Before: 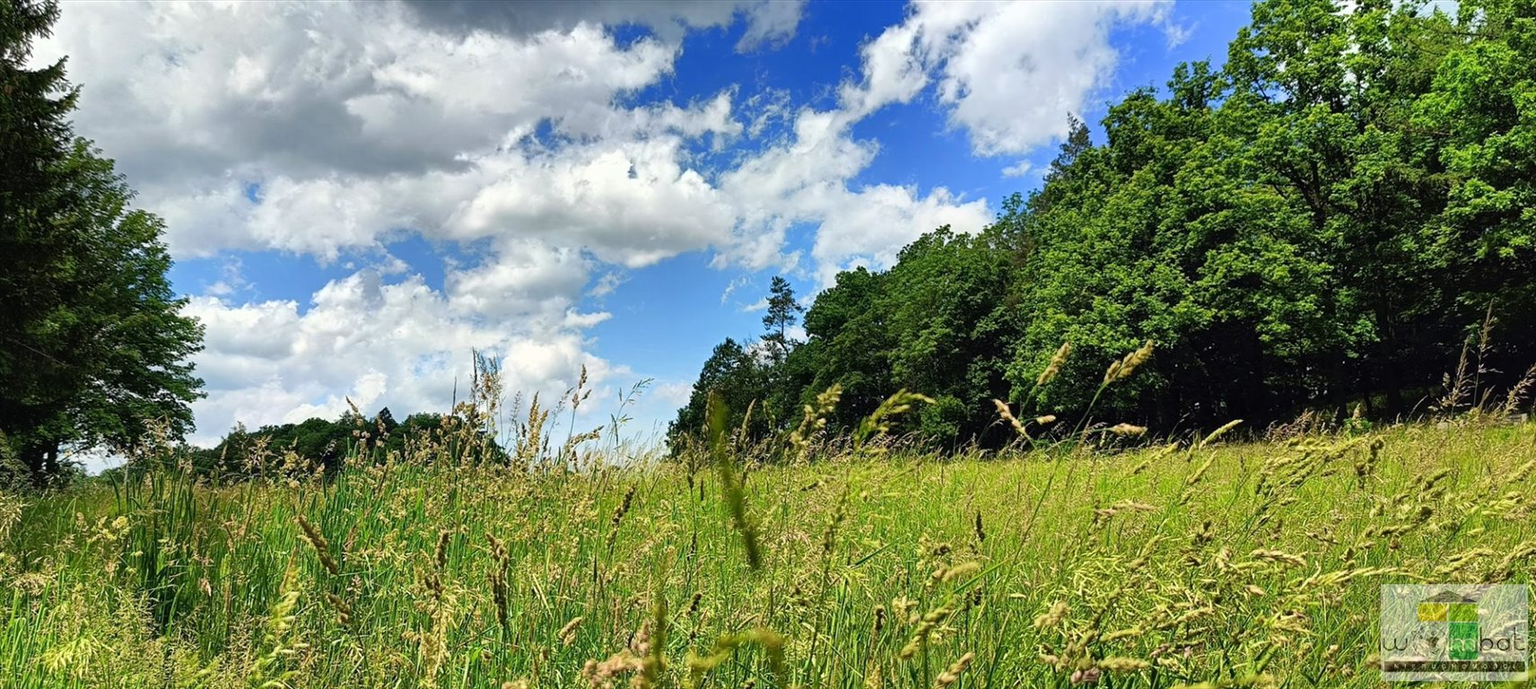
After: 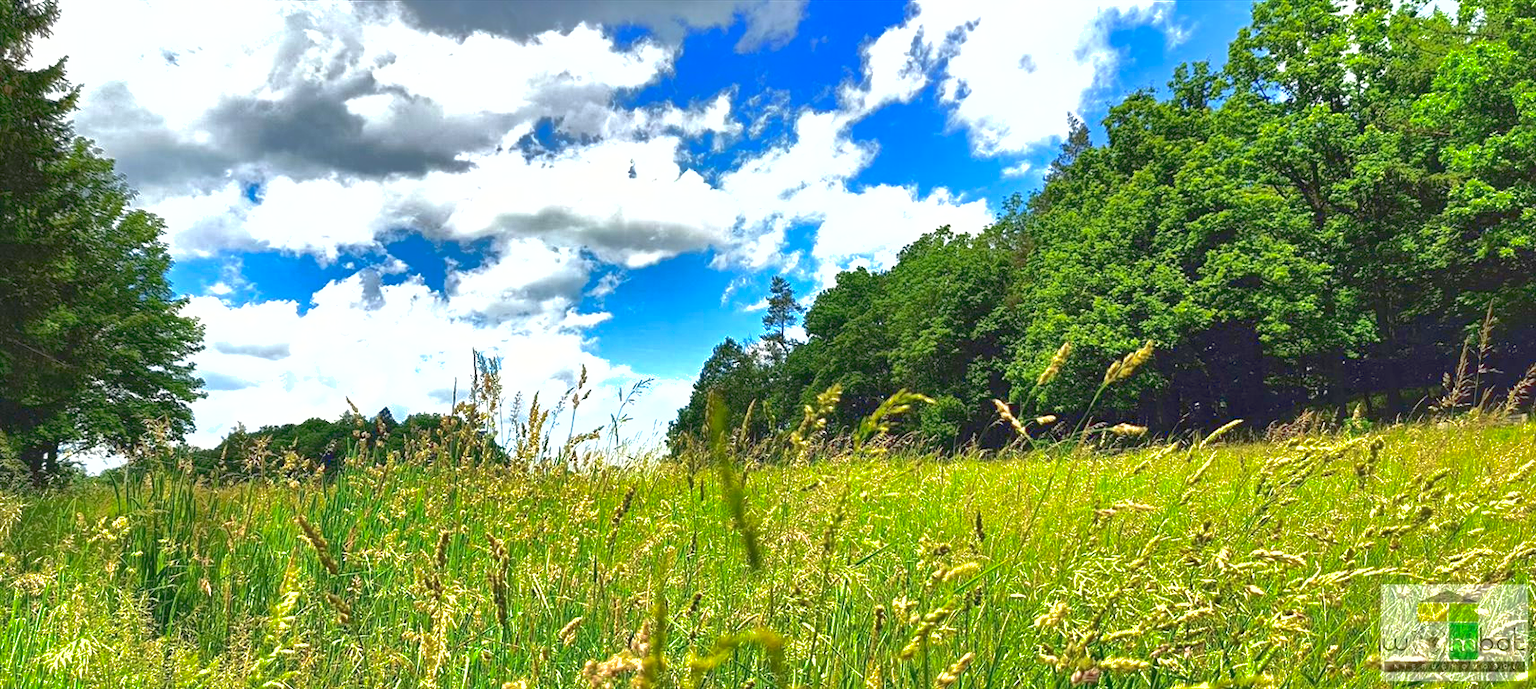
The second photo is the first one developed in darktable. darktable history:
color correction: highlights b* 0.001, saturation 1.12
tone curve: curves: ch0 [(0, 0) (0.003, 0.04) (0.011, 0.053) (0.025, 0.077) (0.044, 0.104) (0.069, 0.127) (0.1, 0.15) (0.136, 0.177) (0.177, 0.215) (0.224, 0.254) (0.277, 0.3) (0.335, 0.355) (0.399, 0.41) (0.468, 0.477) (0.543, 0.554) (0.623, 0.636) (0.709, 0.72) (0.801, 0.804) (0.898, 0.892) (1, 1)], color space Lab, linked channels, preserve colors none
shadows and highlights: highlights -59.99
exposure: exposure 0.779 EV, compensate highlight preservation false
